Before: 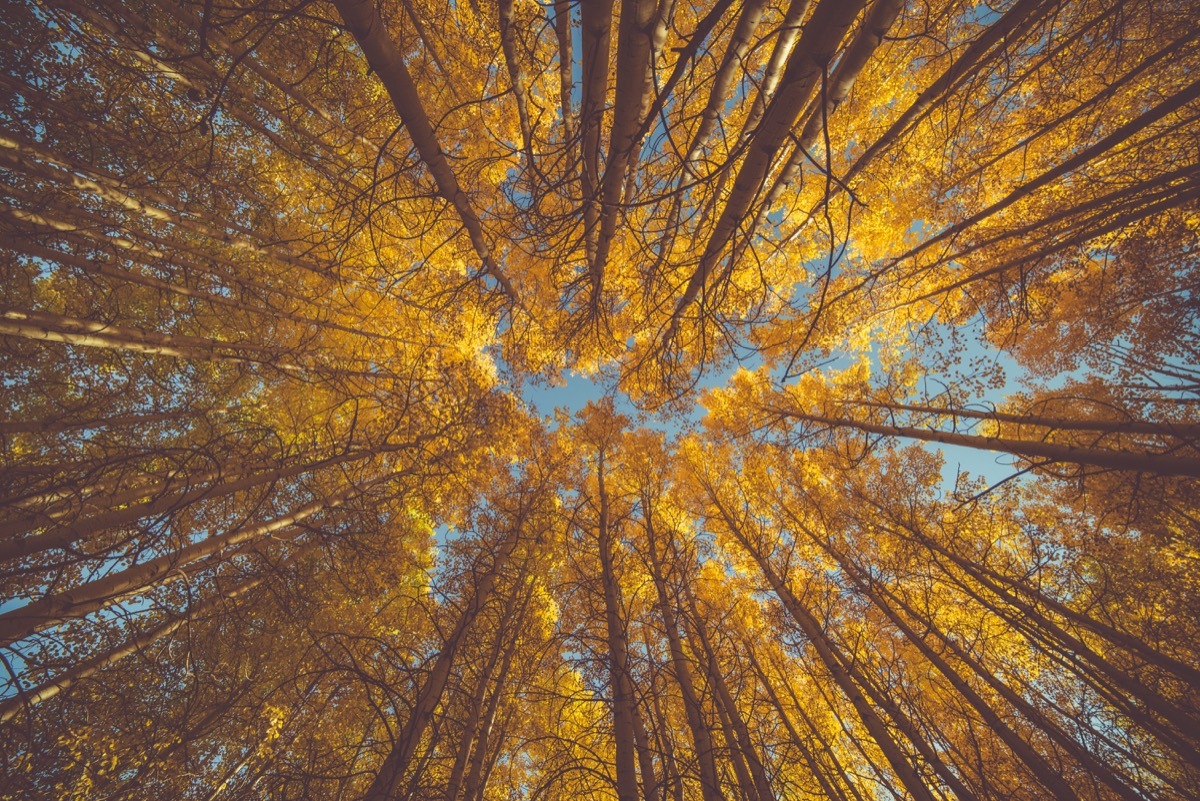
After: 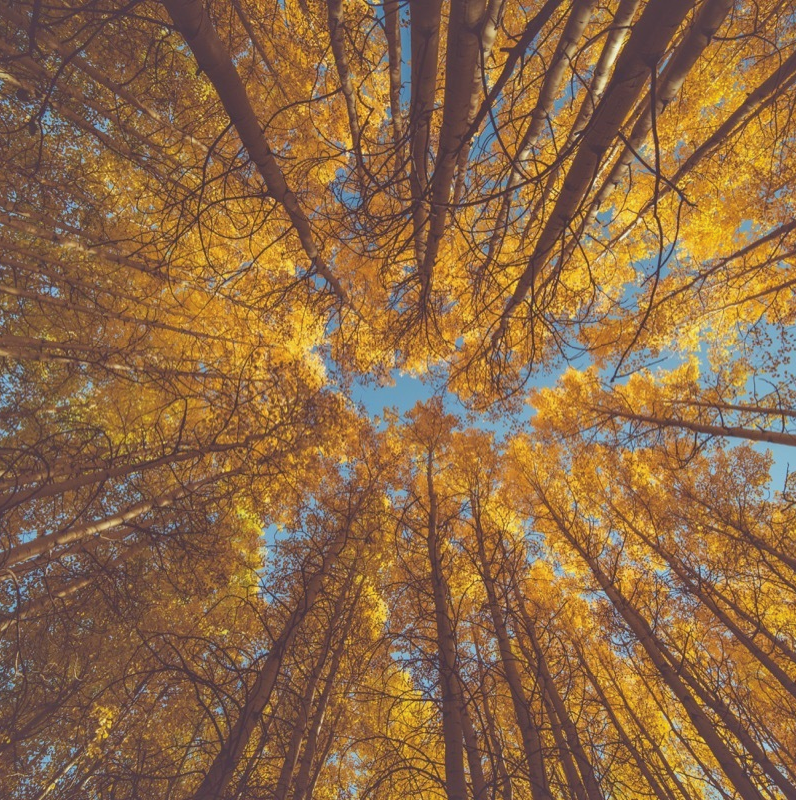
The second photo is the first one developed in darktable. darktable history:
shadows and highlights: on, module defaults
color correction: highlights a* -0.81, highlights b* -9.24
crop and rotate: left 14.29%, right 19.33%
